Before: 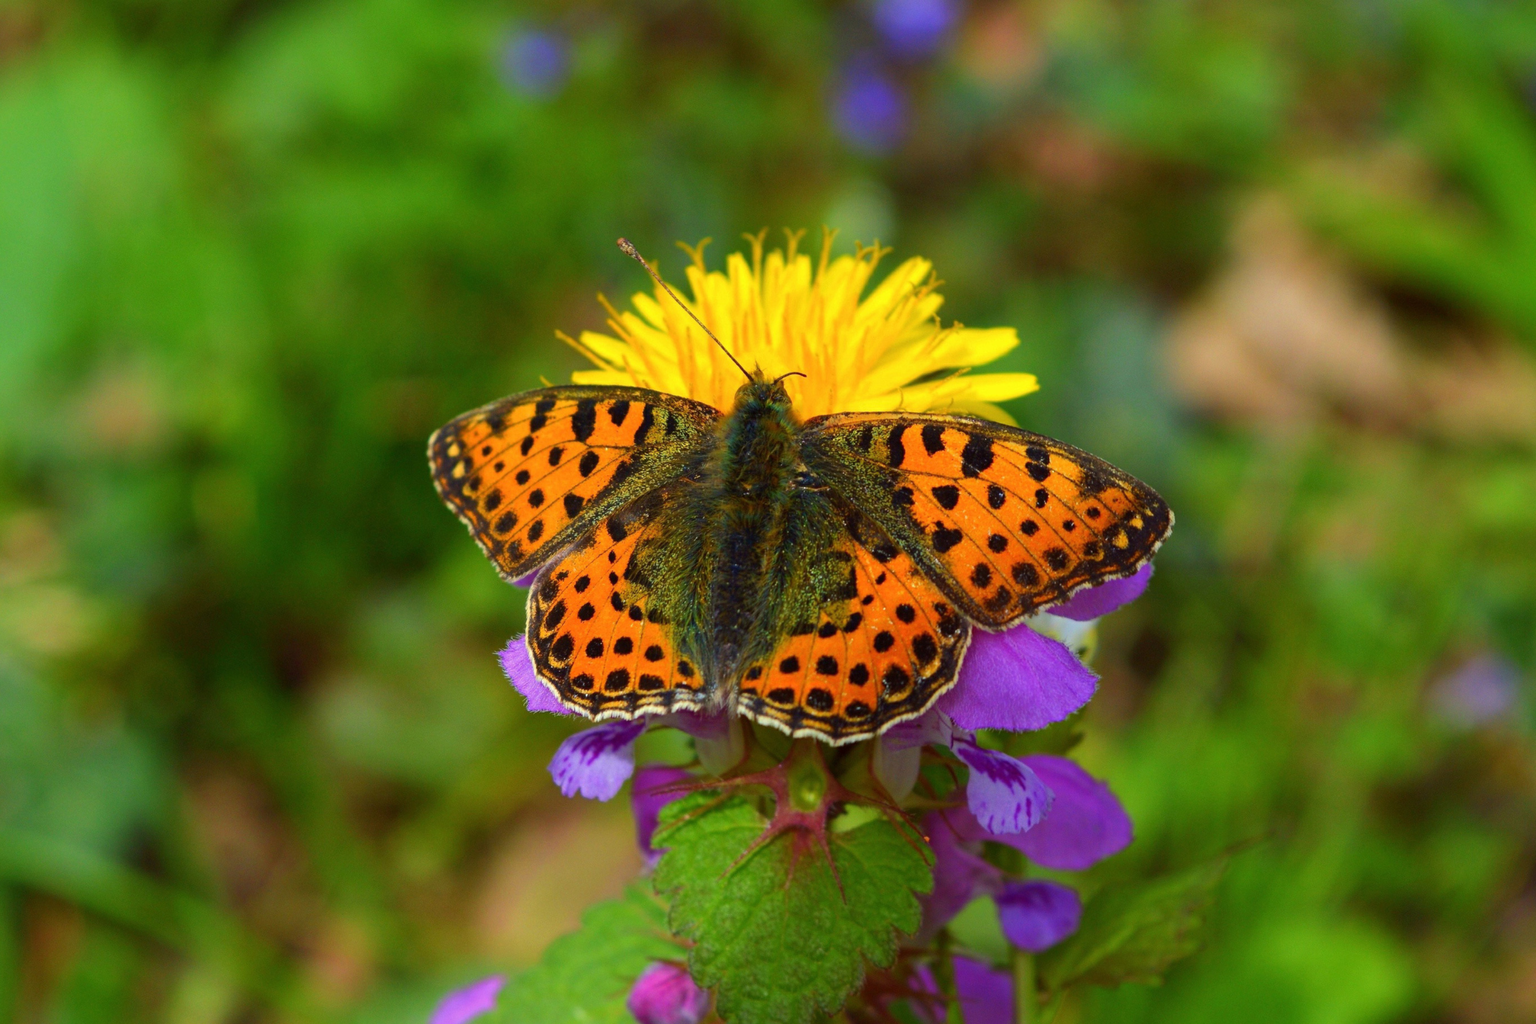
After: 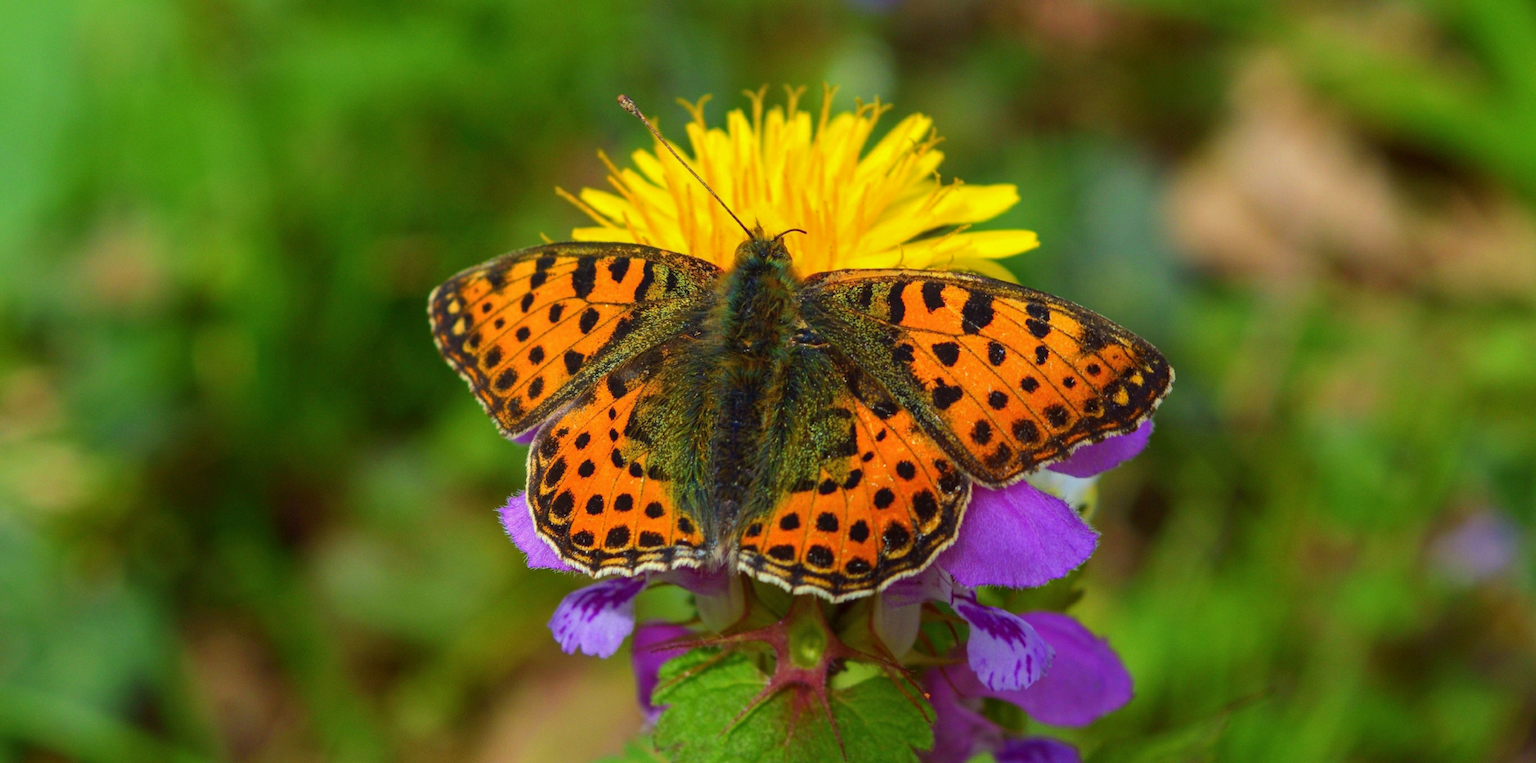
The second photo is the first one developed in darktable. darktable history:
crop: top 14.024%, bottom 11.412%
local contrast: detail 110%
